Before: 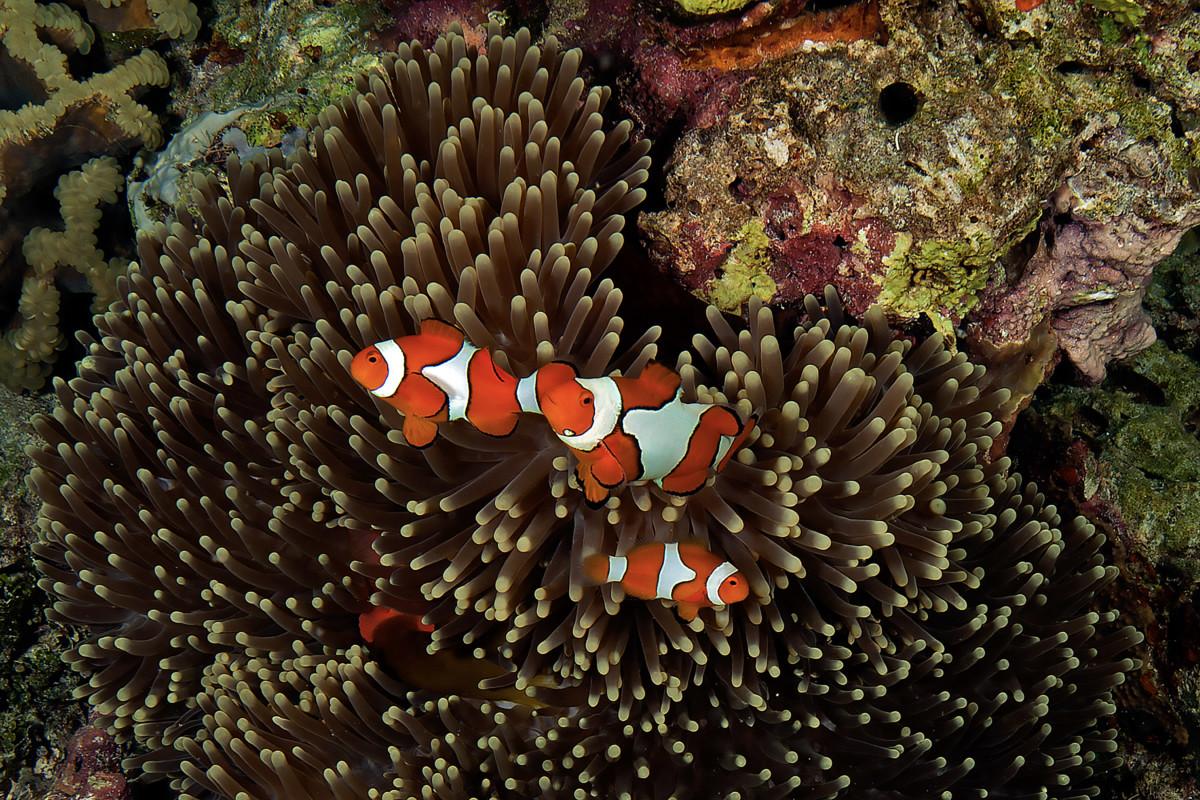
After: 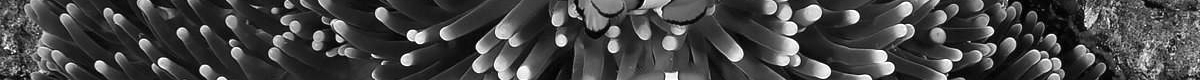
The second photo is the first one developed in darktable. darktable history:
crop and rotate: top 59.084%, bottom 30.916%
exposure: black level correction 0, exposure 1.1 EV, compensate exposure bias true, compensate highlight preservation false
color zones: curves: ch1 [(0, -0.394) (0.143, -0.394) (0.286, -0.394) (0.429, -0.392) (0.571, -0.391) (0.714, -0.391) (0.857, -0.391) (1, -0.394)]
